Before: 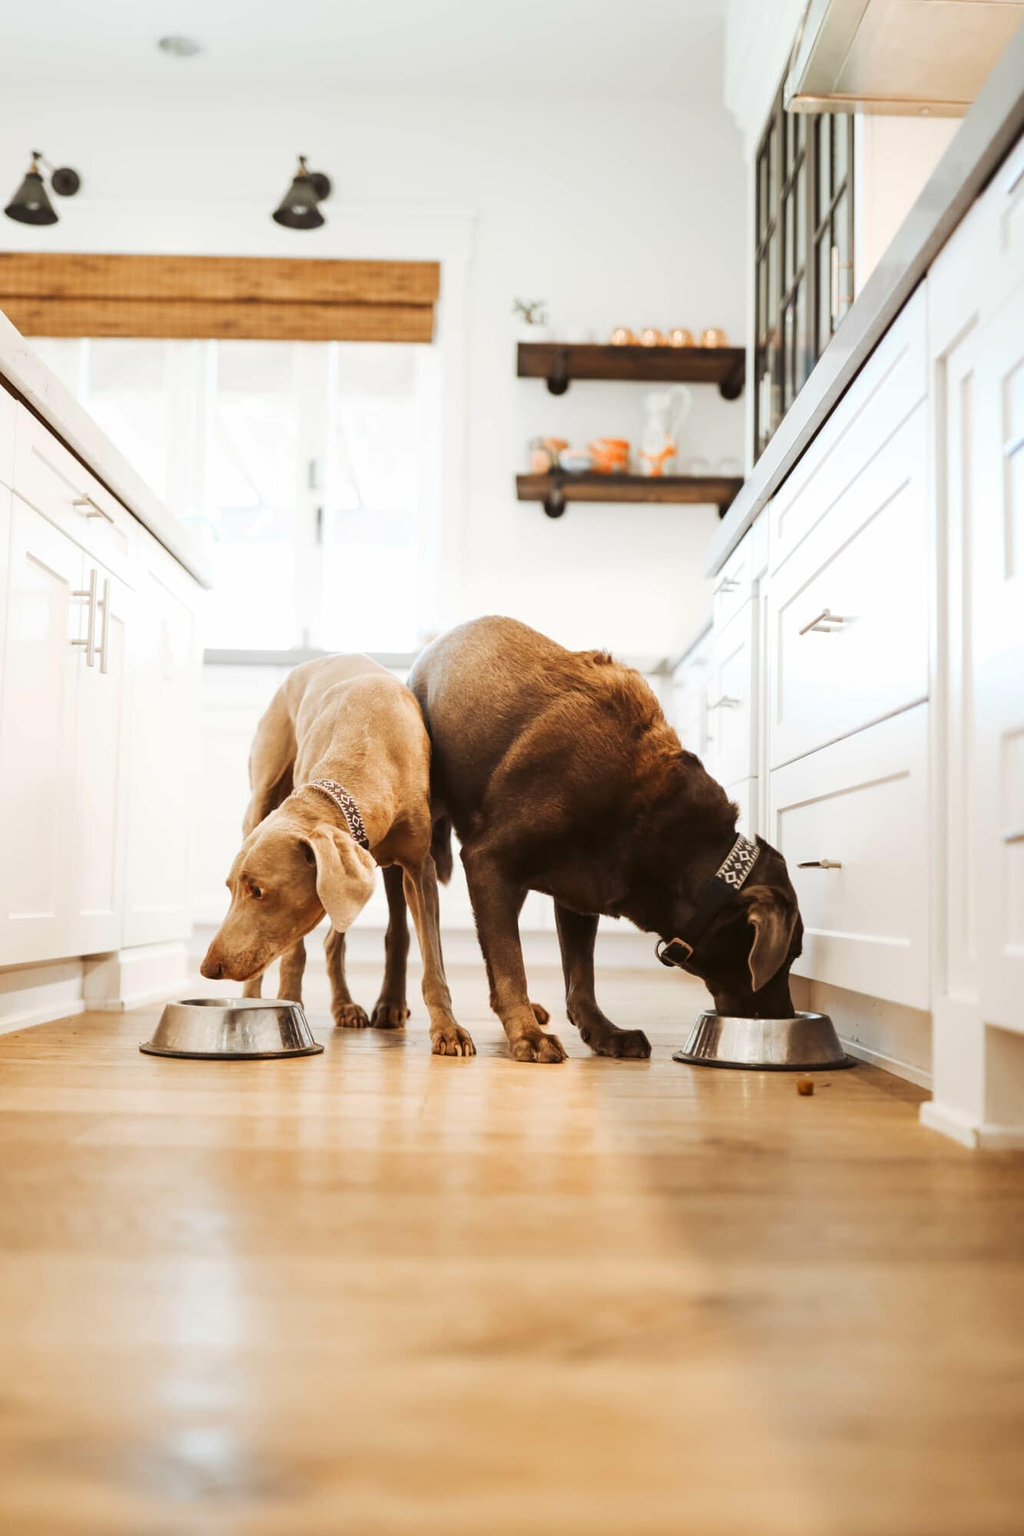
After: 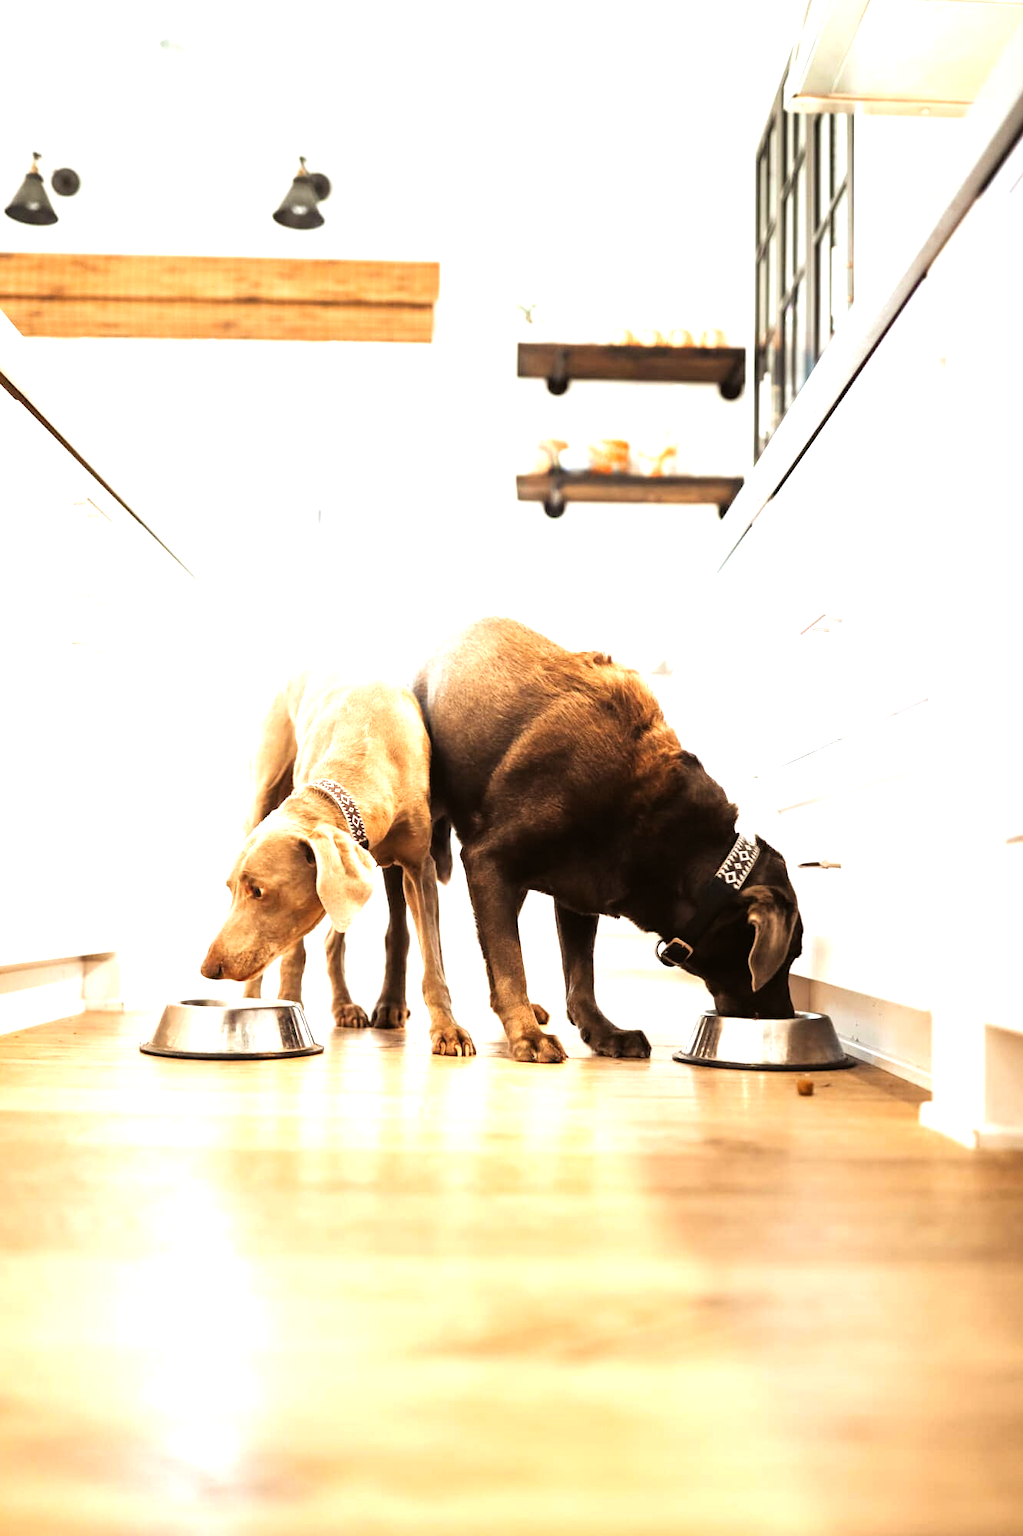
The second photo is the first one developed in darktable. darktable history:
tone equalizer: -8 EV -1.11 EV, -7 EV -0.989 EV, -6 EV -0.869 EV, -5 EV -0.571 EV, -3 EV 0.609 EV, -2 EV 0.865 EV, -1 EV 1.01 EV, +0 EV 1.07 EV
